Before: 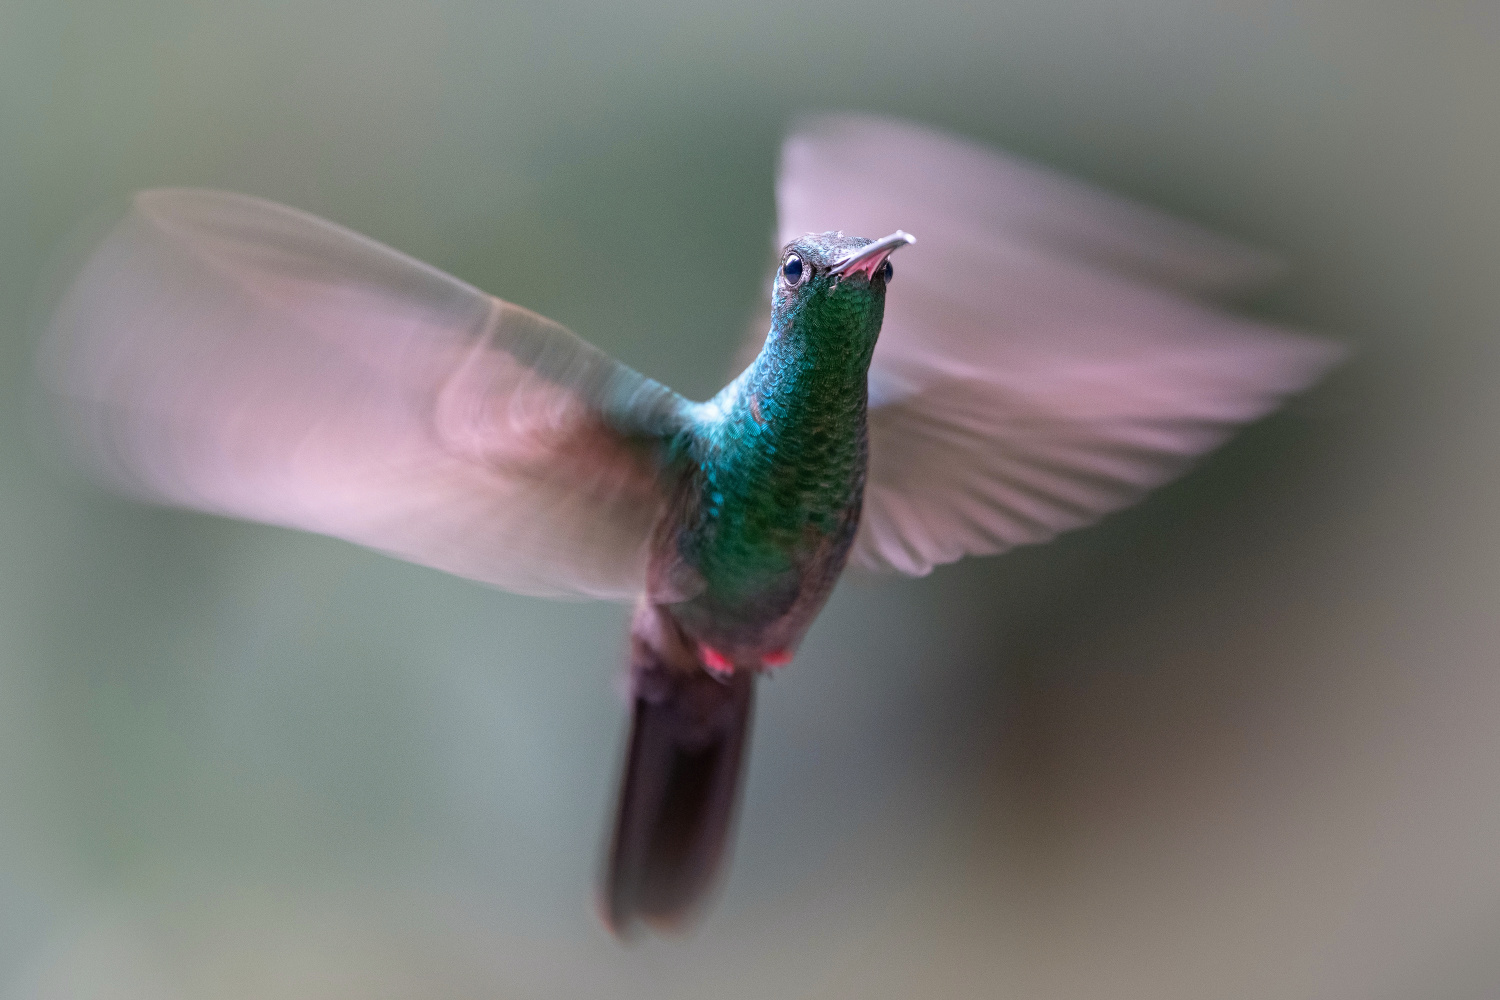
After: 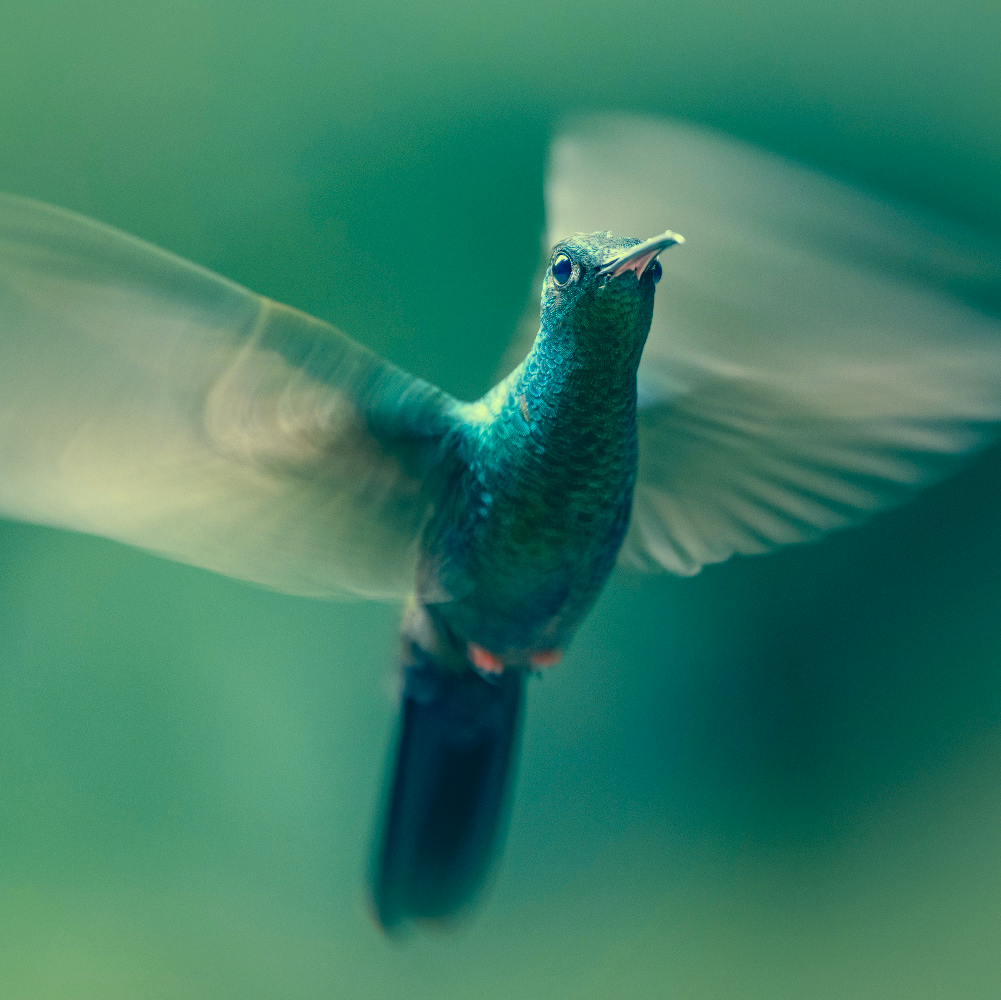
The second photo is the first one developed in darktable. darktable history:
crop and rotate: left 15.418%, right 17.818%
color correction: highlights a* -16.28, highlights b* 39.93, shadows a* -39.21, shadows b* -26.21
exposure: exposure -0.143 EV, compensate exposure bias true, compensate highlight preservation false
